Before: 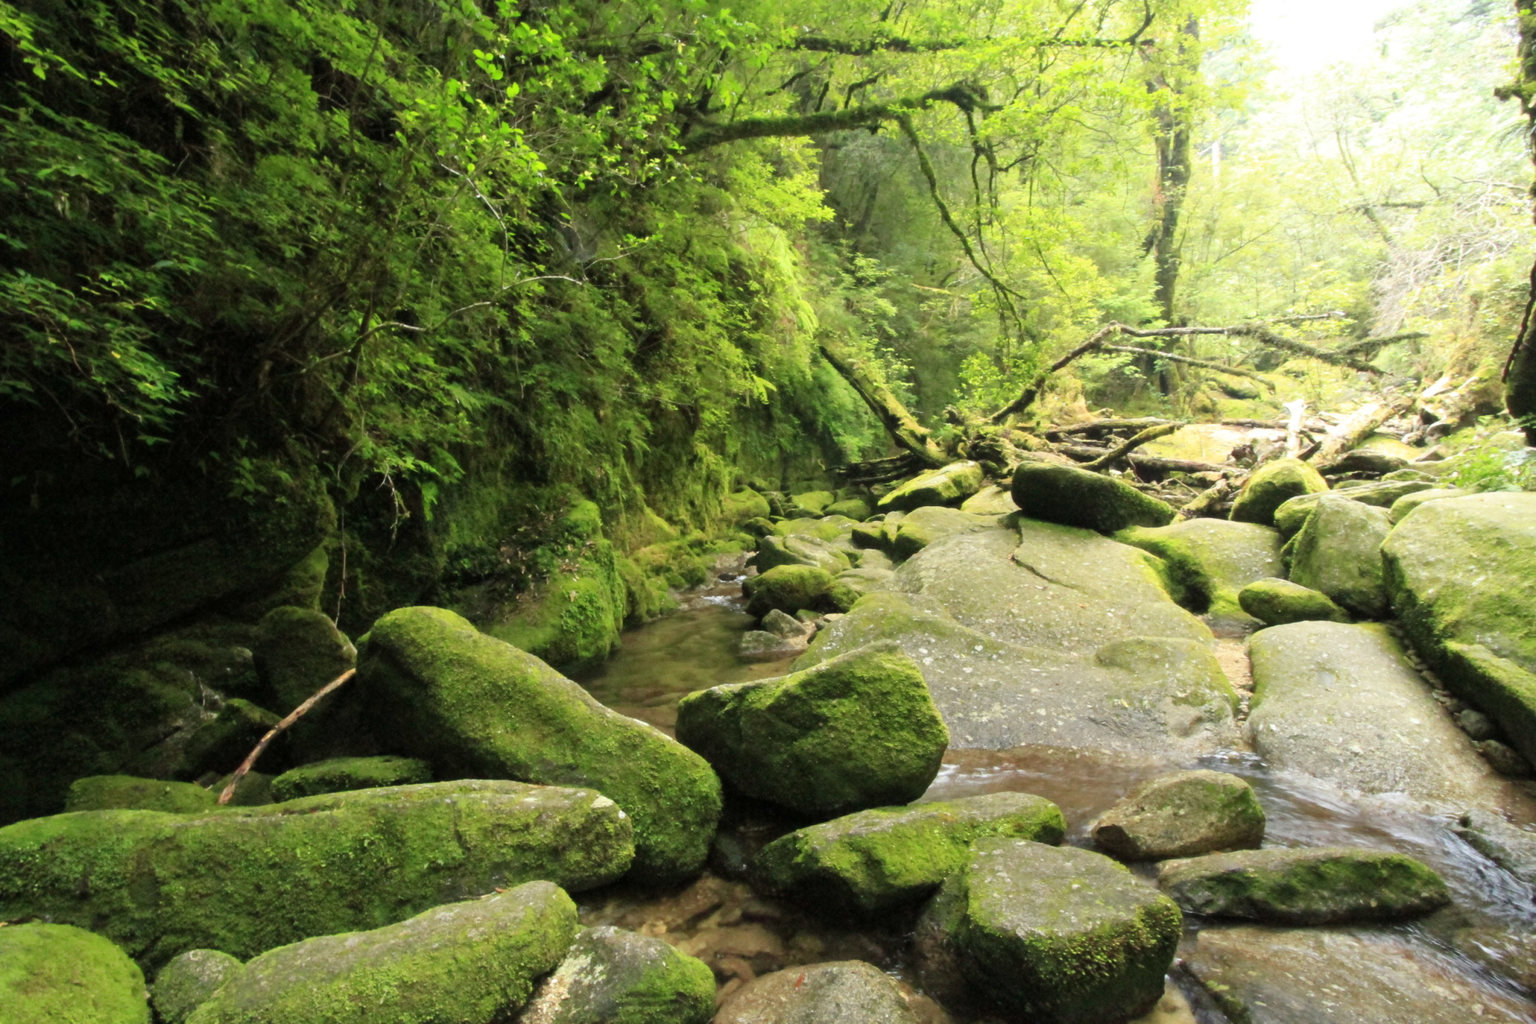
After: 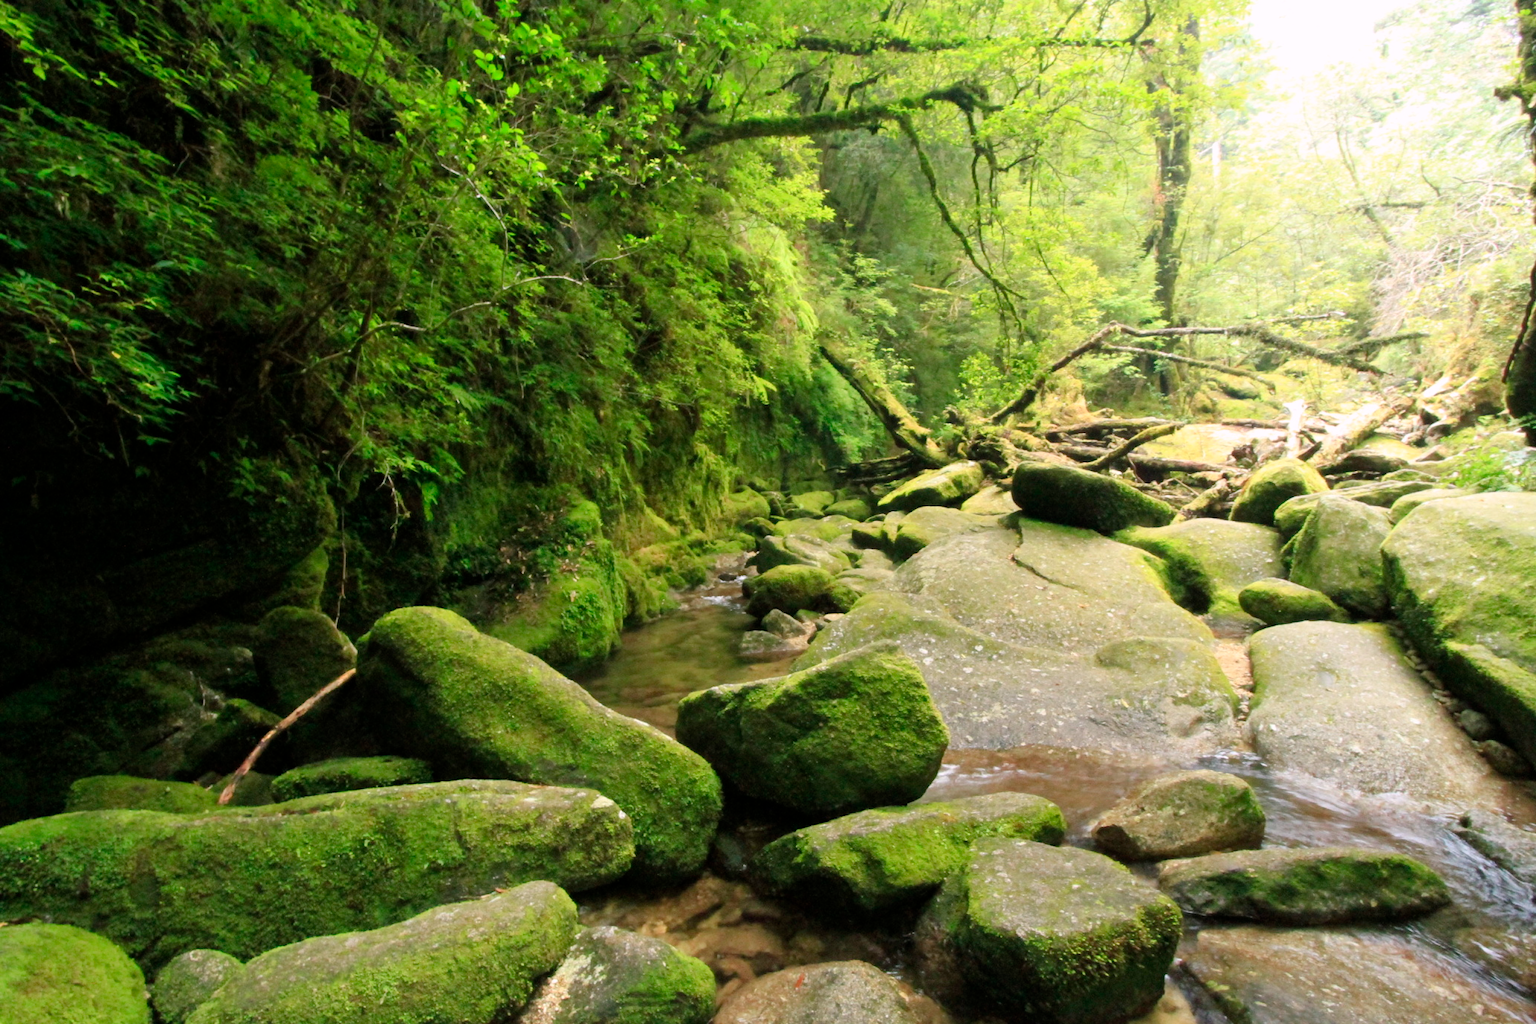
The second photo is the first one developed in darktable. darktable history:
color balance rgb: shadows lift › chroma 0.656%, shadows lift › hue 112.45°, highlights gain › chroma 1.522%, highlights gain › hue 306.71°, perceptual saturation grading › global saturation -1.563%, perceptual saturation grading › highlights -7.45%, perceptual saturation grading › mid-tones 8.013%, perceptual saturation grading › shadows 3.466%, global vibrance 15.091%
